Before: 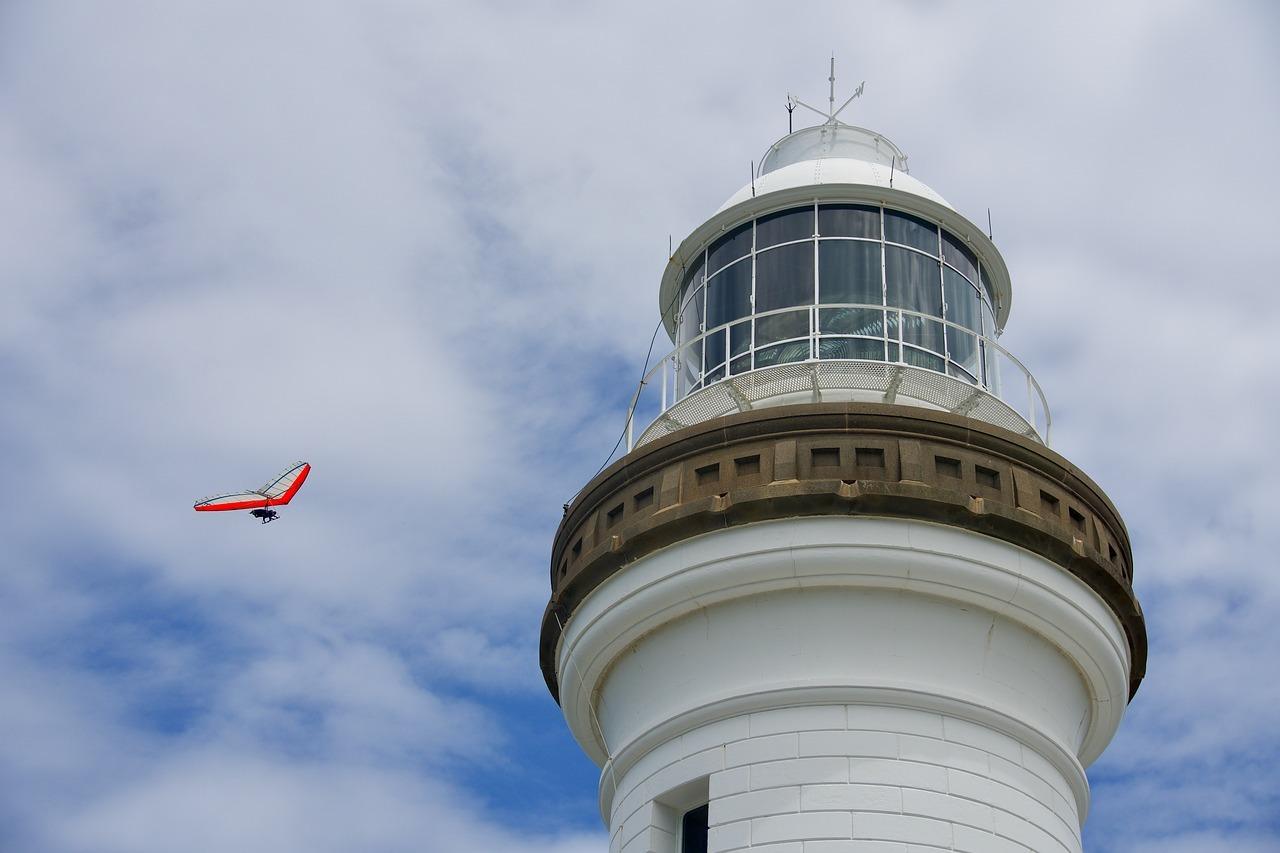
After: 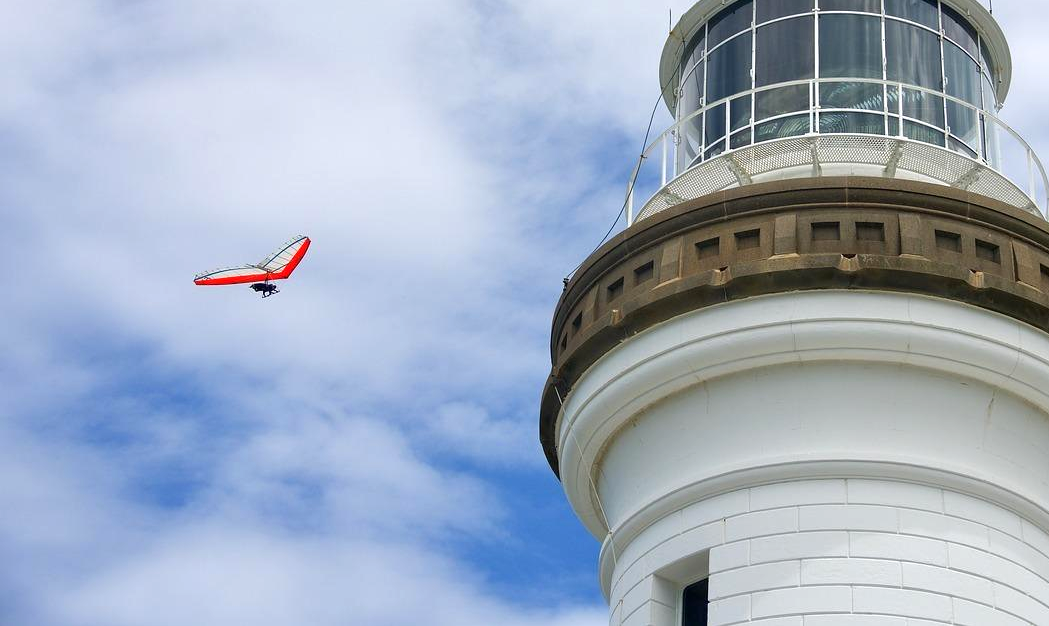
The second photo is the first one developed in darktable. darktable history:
crop: top 26.588%, right 17.982%
exposure: exposure 0.496 EV, compensate exposure bias true
